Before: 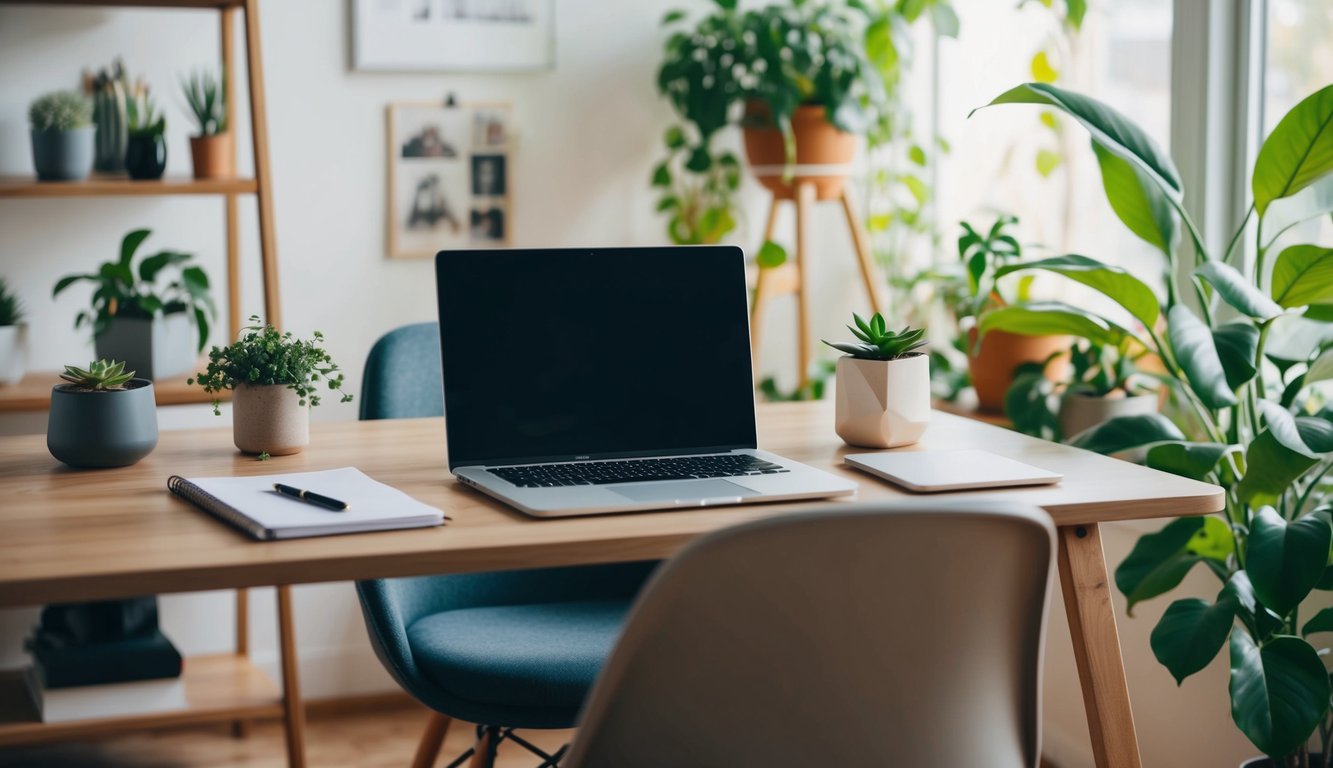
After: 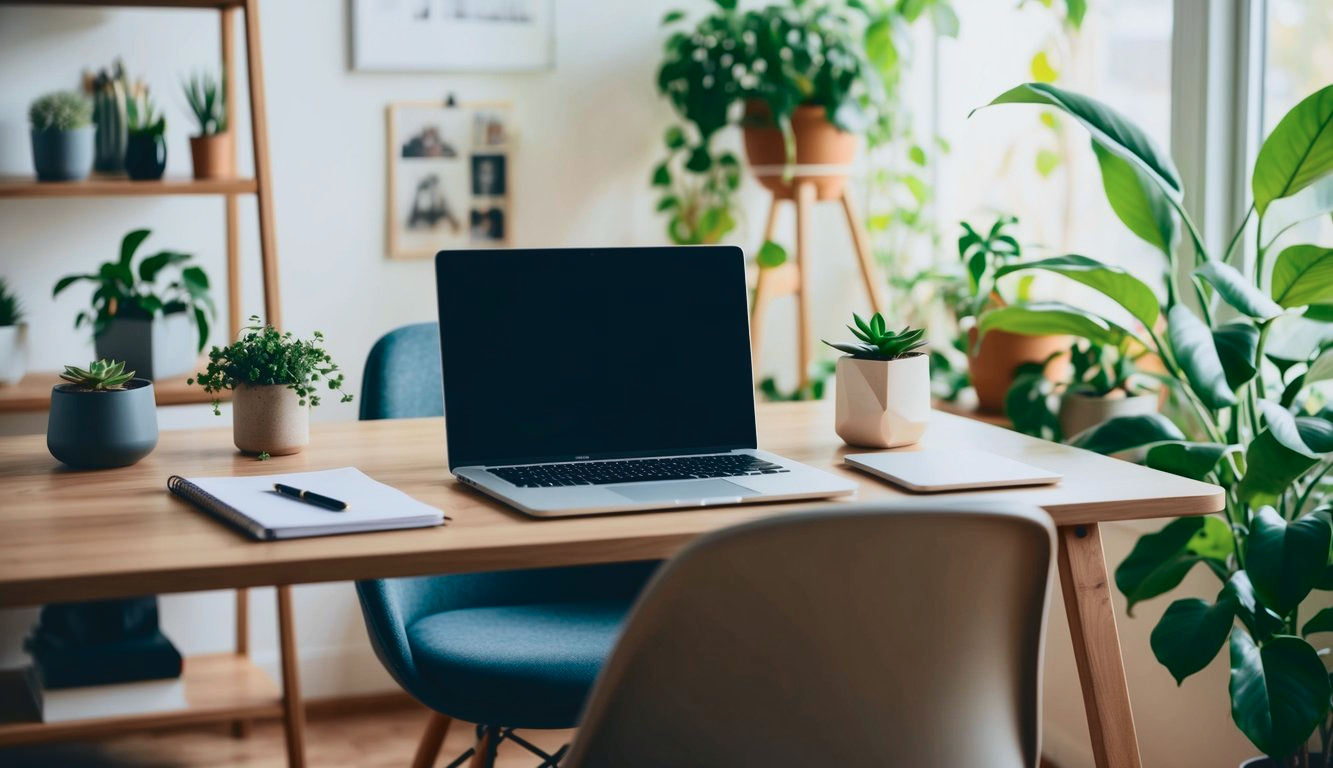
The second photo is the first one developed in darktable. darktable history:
tone curve: curves: ch0 [(0, 0.047) (0.15, 0.127) (0.46, 0.466) (0.751, 0.788) (1, 0.961)]; ch1 [(0, 0) (0.43, 0.408) (0.476, 0.469) (0.505, 0.501) (0.553, 0.557) (0.592, 0.58) (0.631, 0.625) (1, 1)]; ch2 [(0, 0) (0.505, 0.495) (0.55, 0.557) (0.583, 0.573) (1, 1)], color space Lab, independent channels, preserve colors none
